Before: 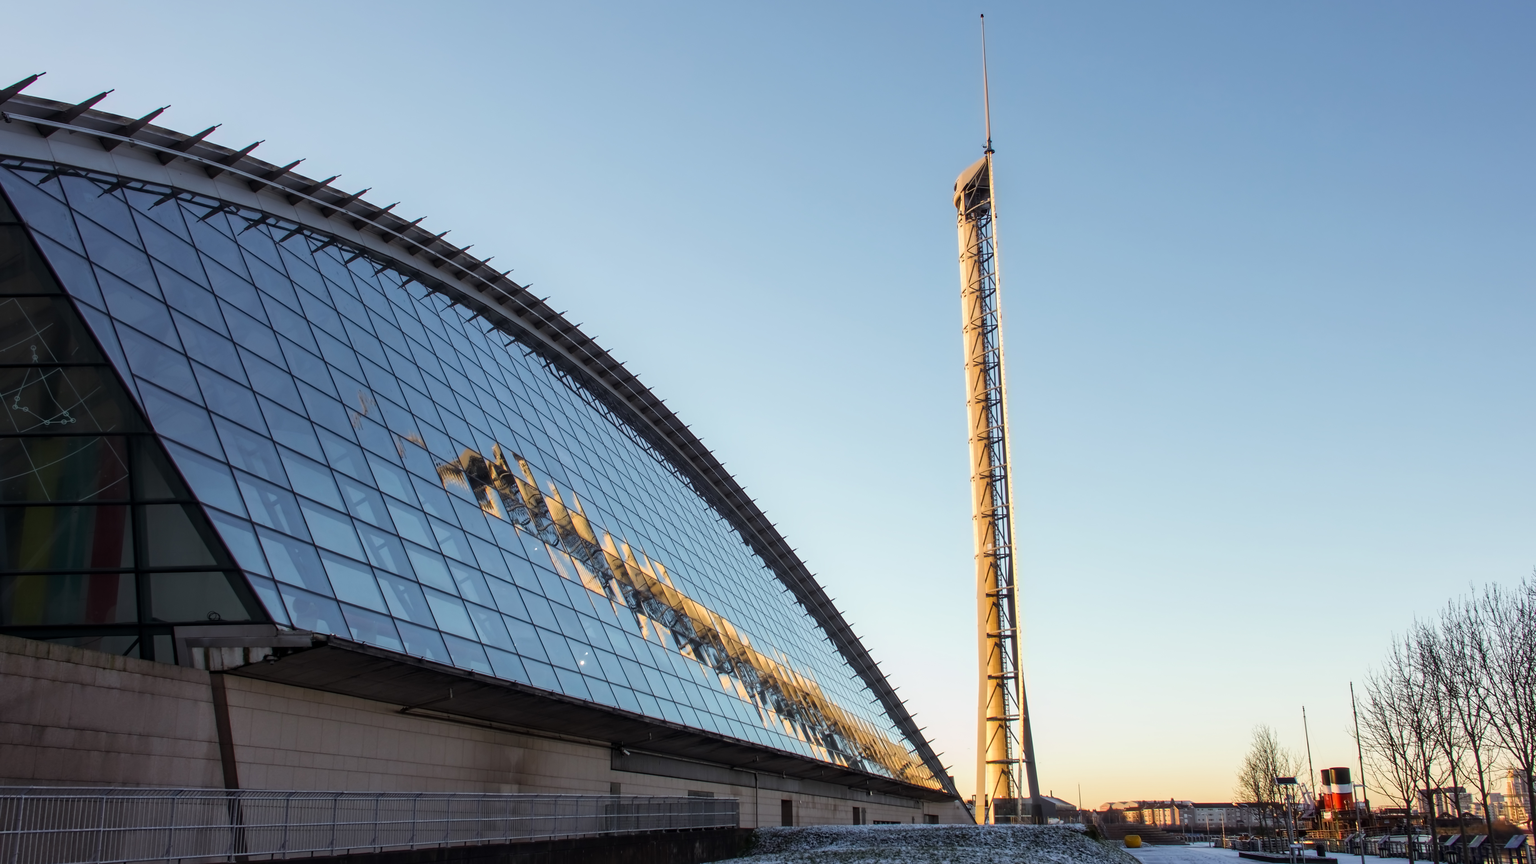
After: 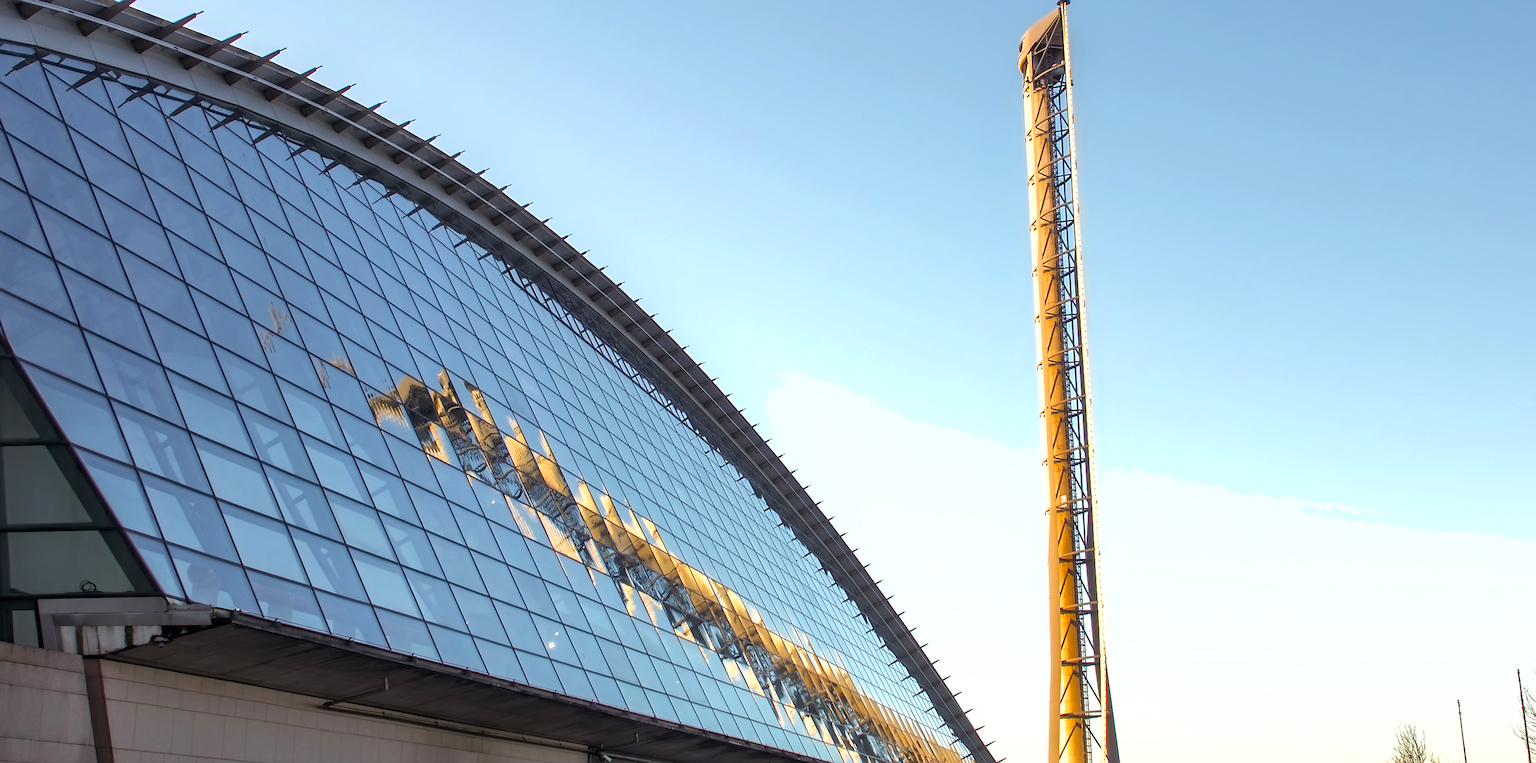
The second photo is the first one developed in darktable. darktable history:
sharpen: radius 1.872, amount 0.409, threshold 1.719
shadows and highlights: on, module defaults
exposure: black level correction 0, exposure 0.498 EV, compensate exposure bias true, compensate highlight preservation false
crop: left 9.381%, top 17.371%, right 11.114%, bottom 12.317%
